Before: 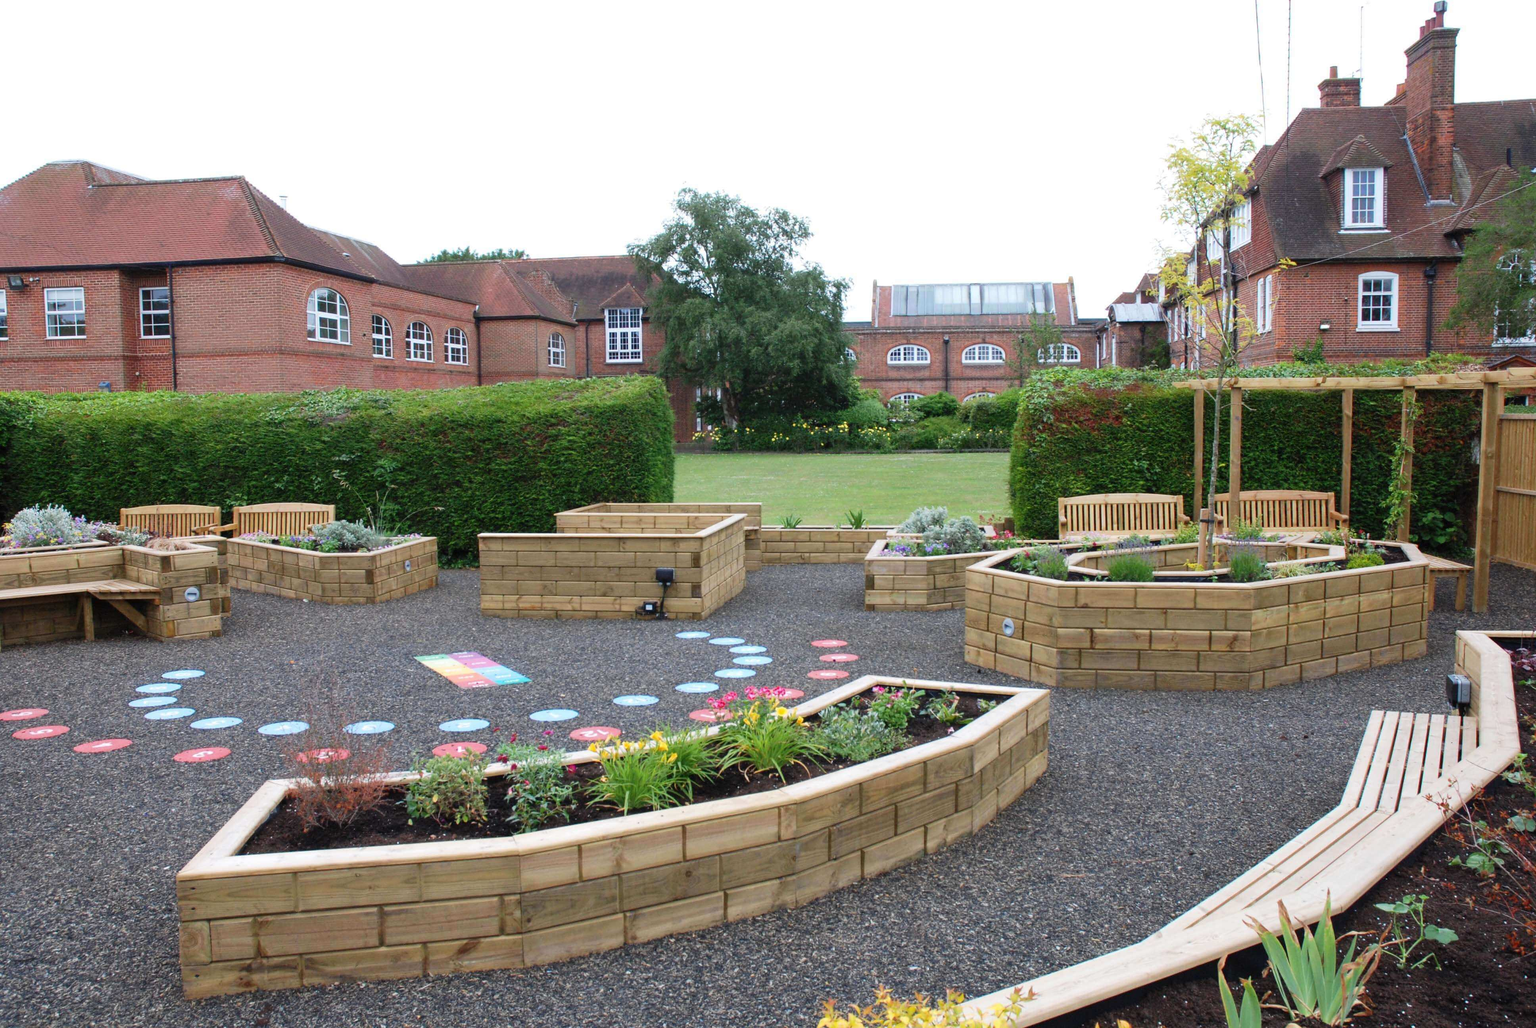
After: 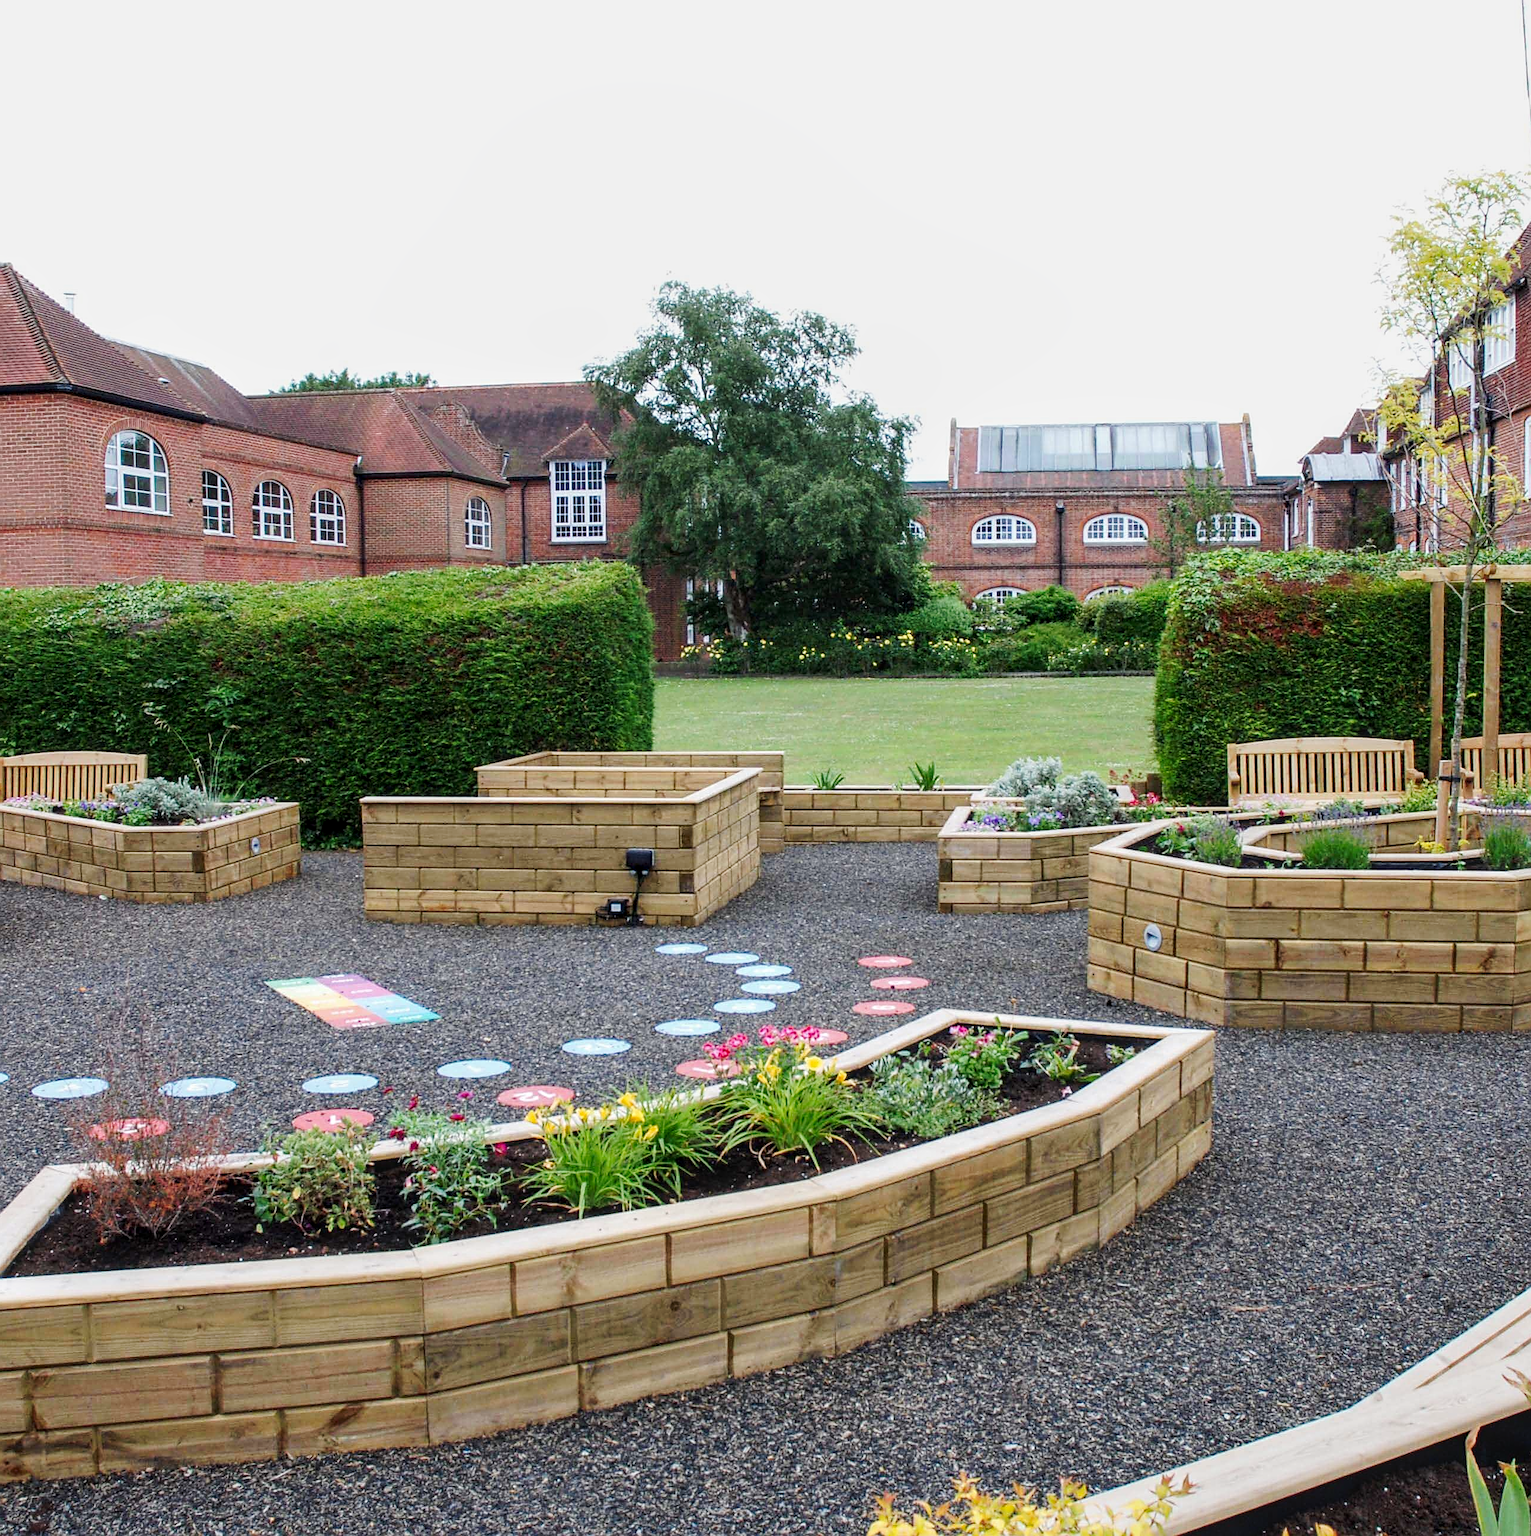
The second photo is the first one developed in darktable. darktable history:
crop: left 15.431%, right 17.791%
tone curve: curves: ch0 [(0, 0) (0.068, 0.031) (0.175, 0.132) (0.337, 0.304) (0.498, 0.511) (0.748, 0.762) (0.993, 0.954)]; ch1 [(0, 0) (0.294, 0.184) (0.359, 0.34) (0.362, 0.35) (0.43, 0.41) (0.469, 0.453) (0.495, 0.489) (0.54, 0.563) (0.612, 0.641) (1, 1)]; ch2 [(0, 0) (0.431, 0.419) (0.495, 0.502) (0.524, 0.534) (0.557, 0.56) (0.634, 0.654) (0.728, 0.722) (1, 1)], preserve colors none
sharpen: on, module defaults
local contrast: on, module defaults
